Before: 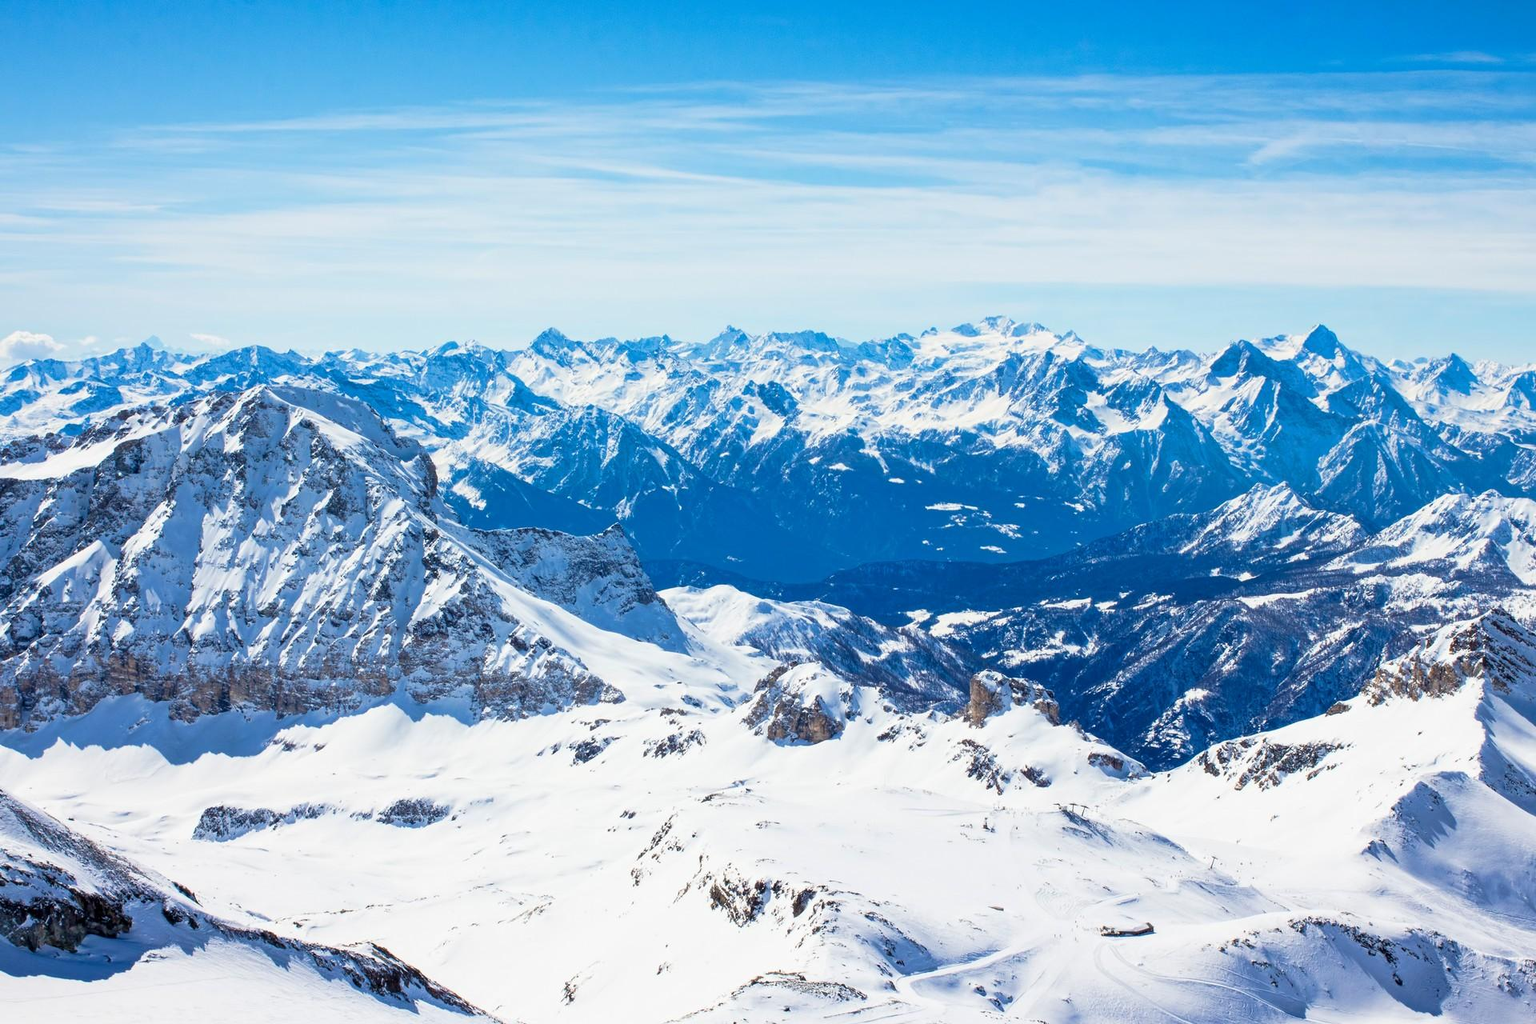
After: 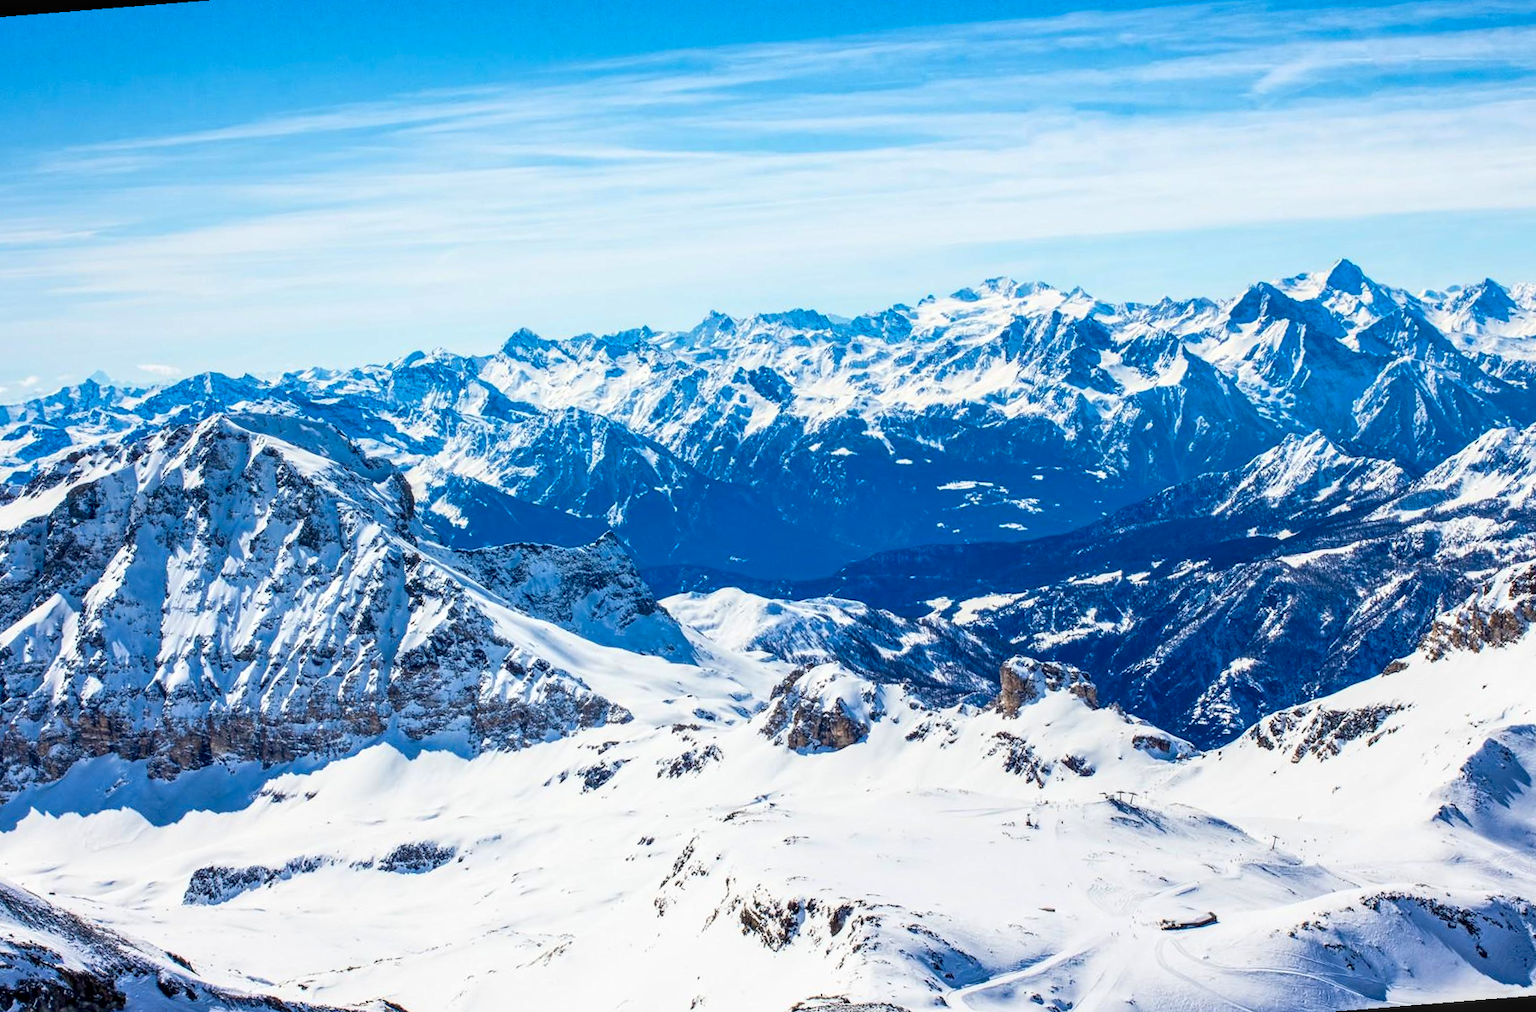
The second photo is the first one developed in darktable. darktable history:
rotate and perspective: rotation -4.57°, crop left 0.054, crop right 0.944, crop top 0.087, crop bottom 0.914
contrast brightness saturation: contrast 0.13, brightness -0.05, saturation 0.16
local contrast: detail 130%
